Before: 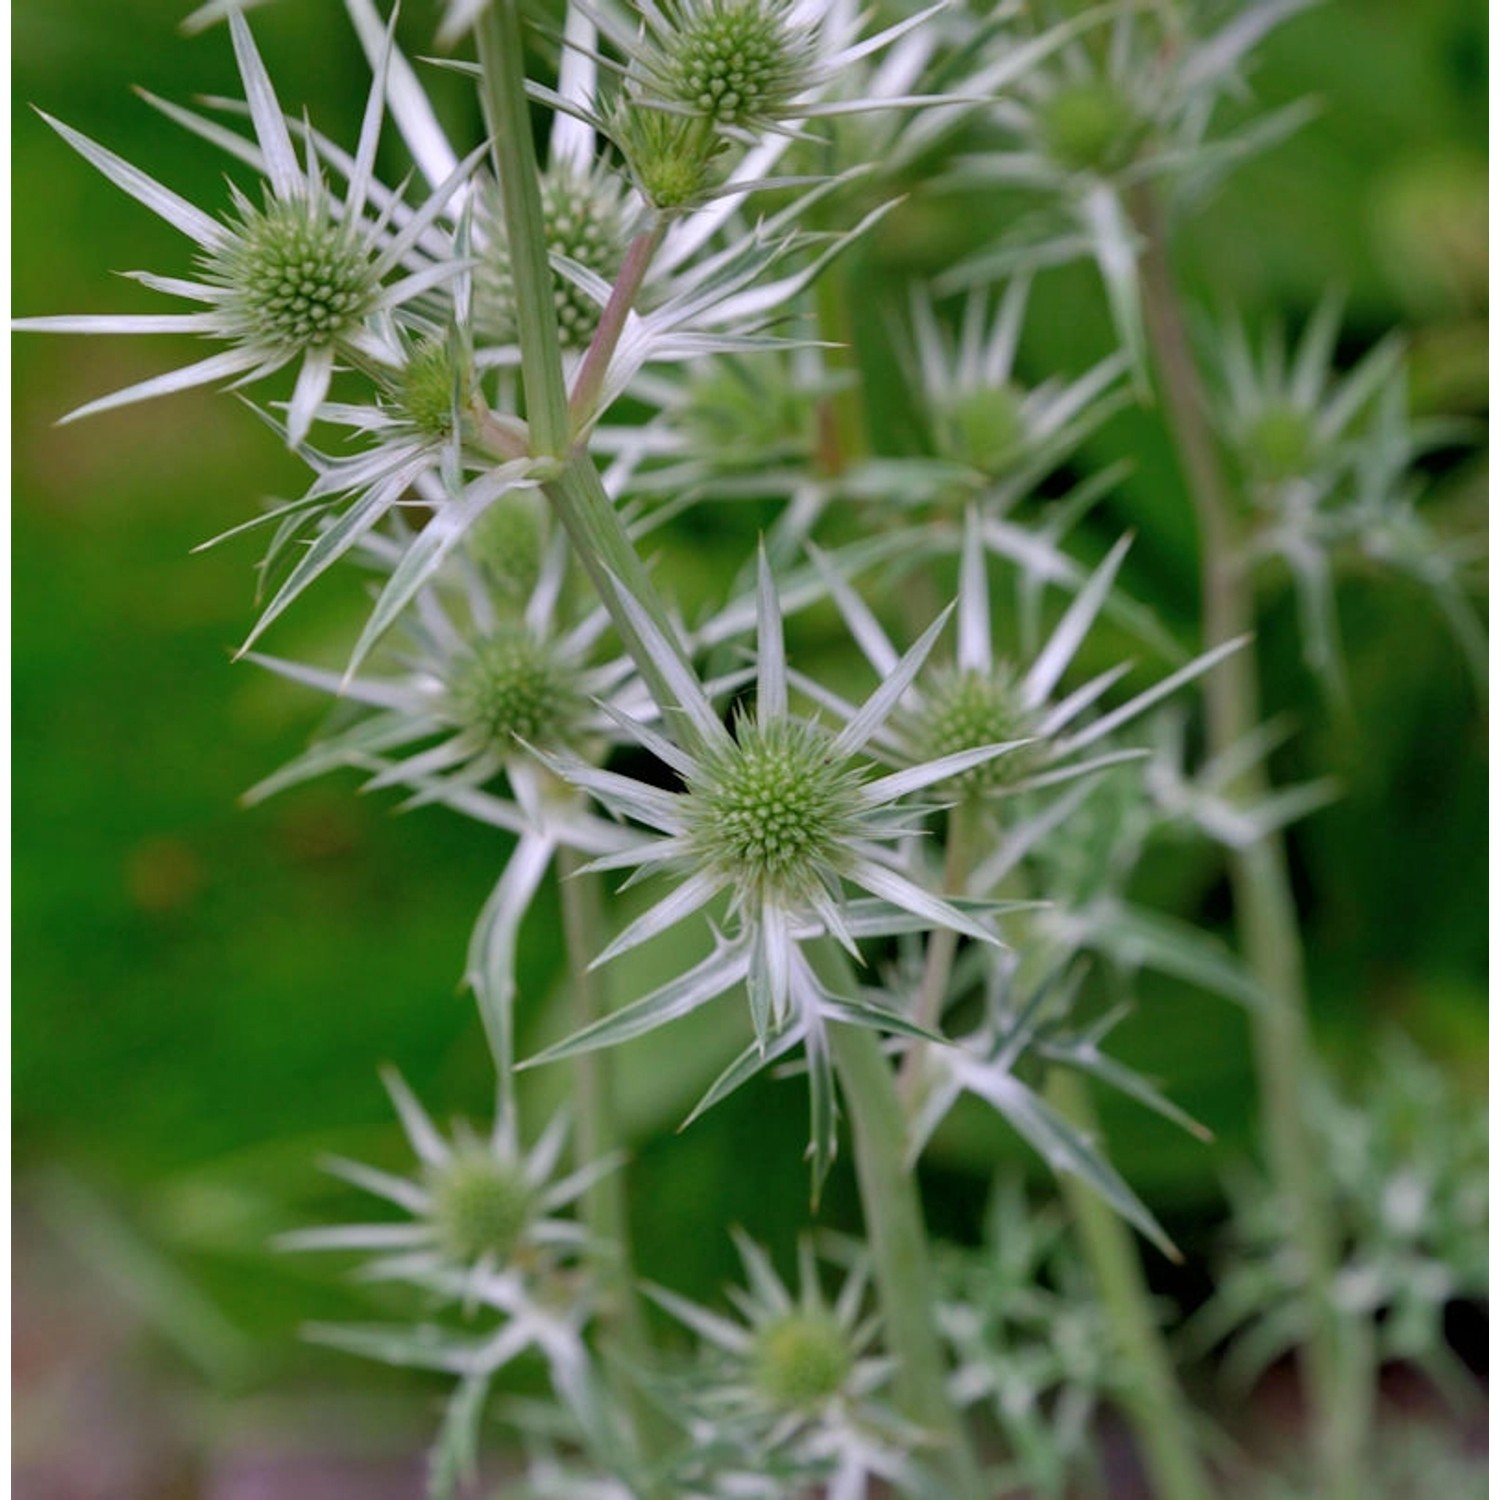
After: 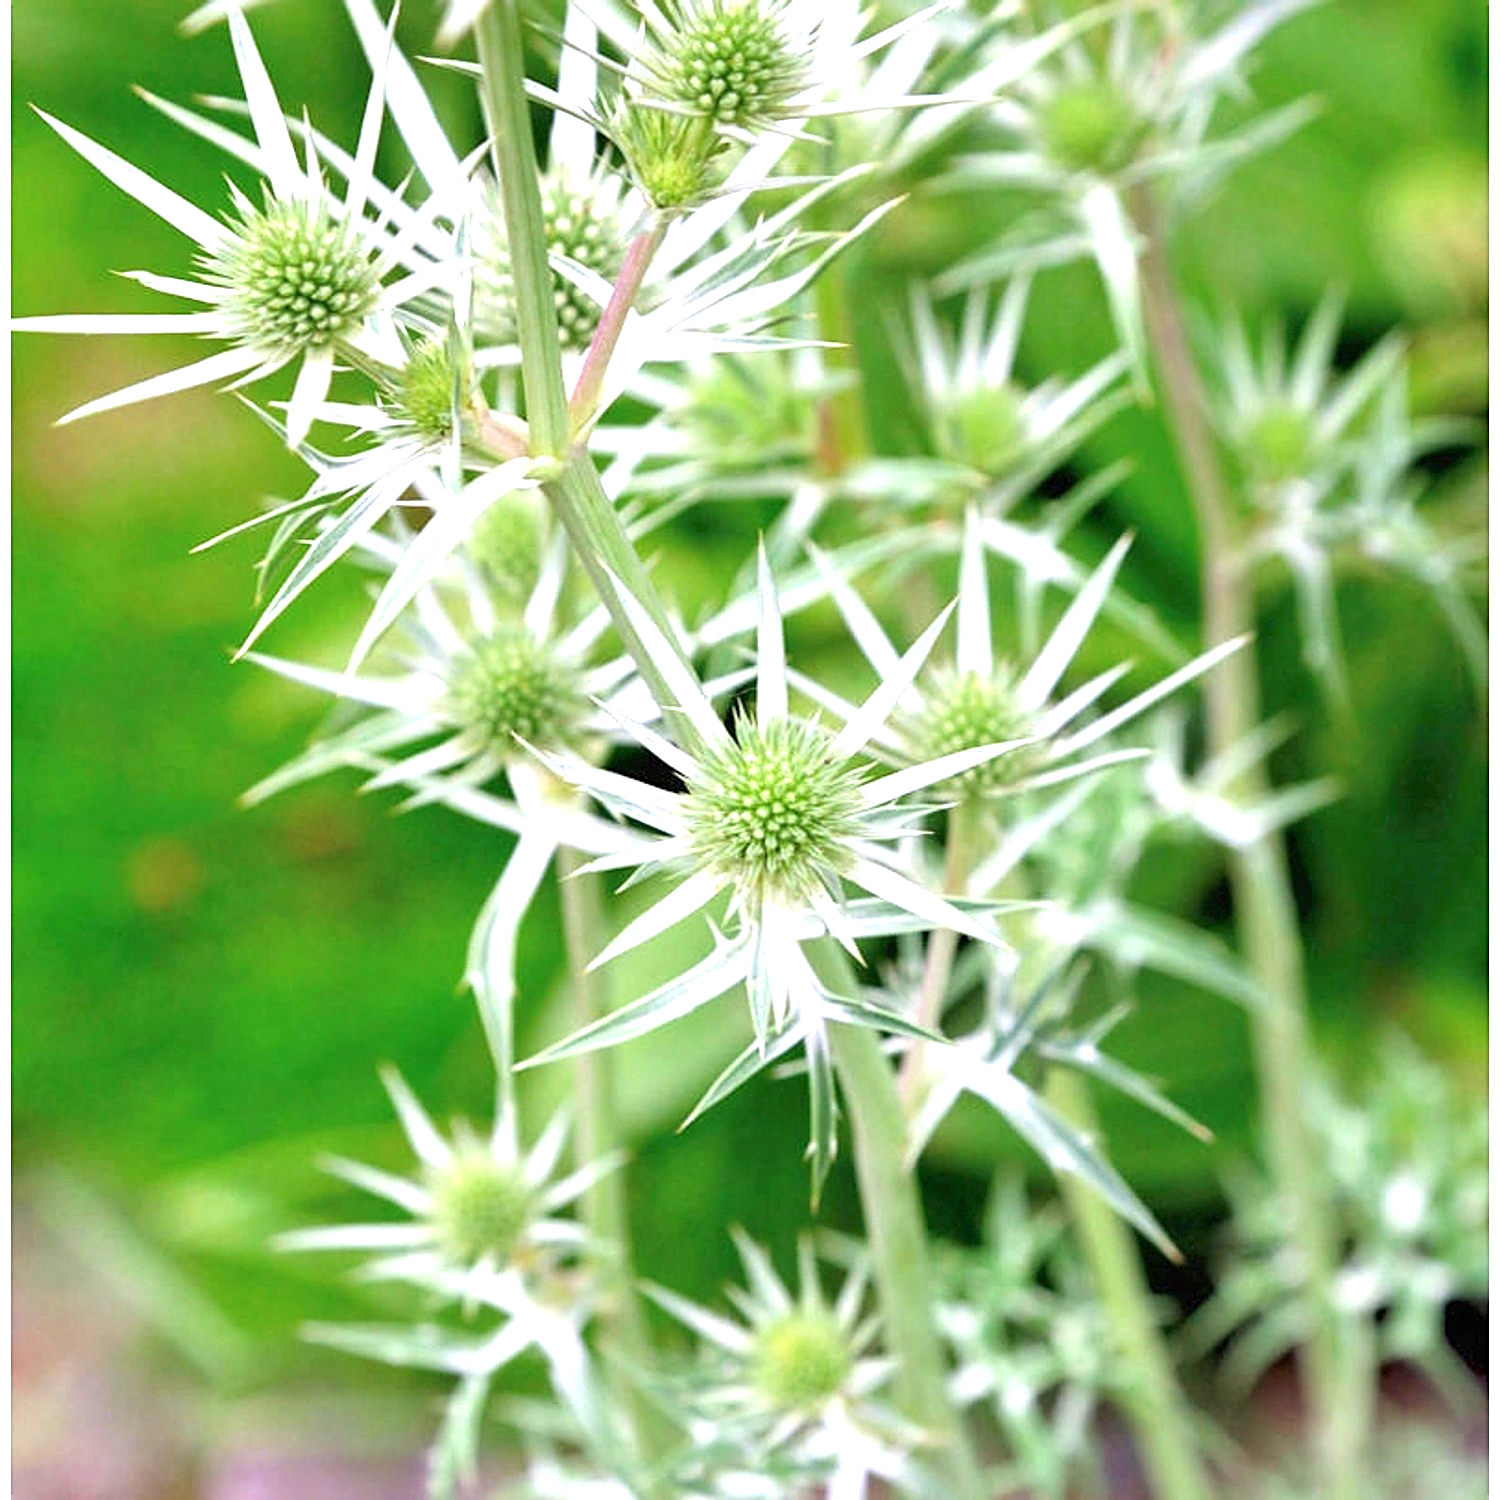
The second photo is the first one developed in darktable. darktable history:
sharpen: on, module defaults
exposure: black level correction 0, exposure 1.675 EV, compensate exposure bias true, compensate highlight preservation false
rotate and perspective: crop left 0, crop top 0
